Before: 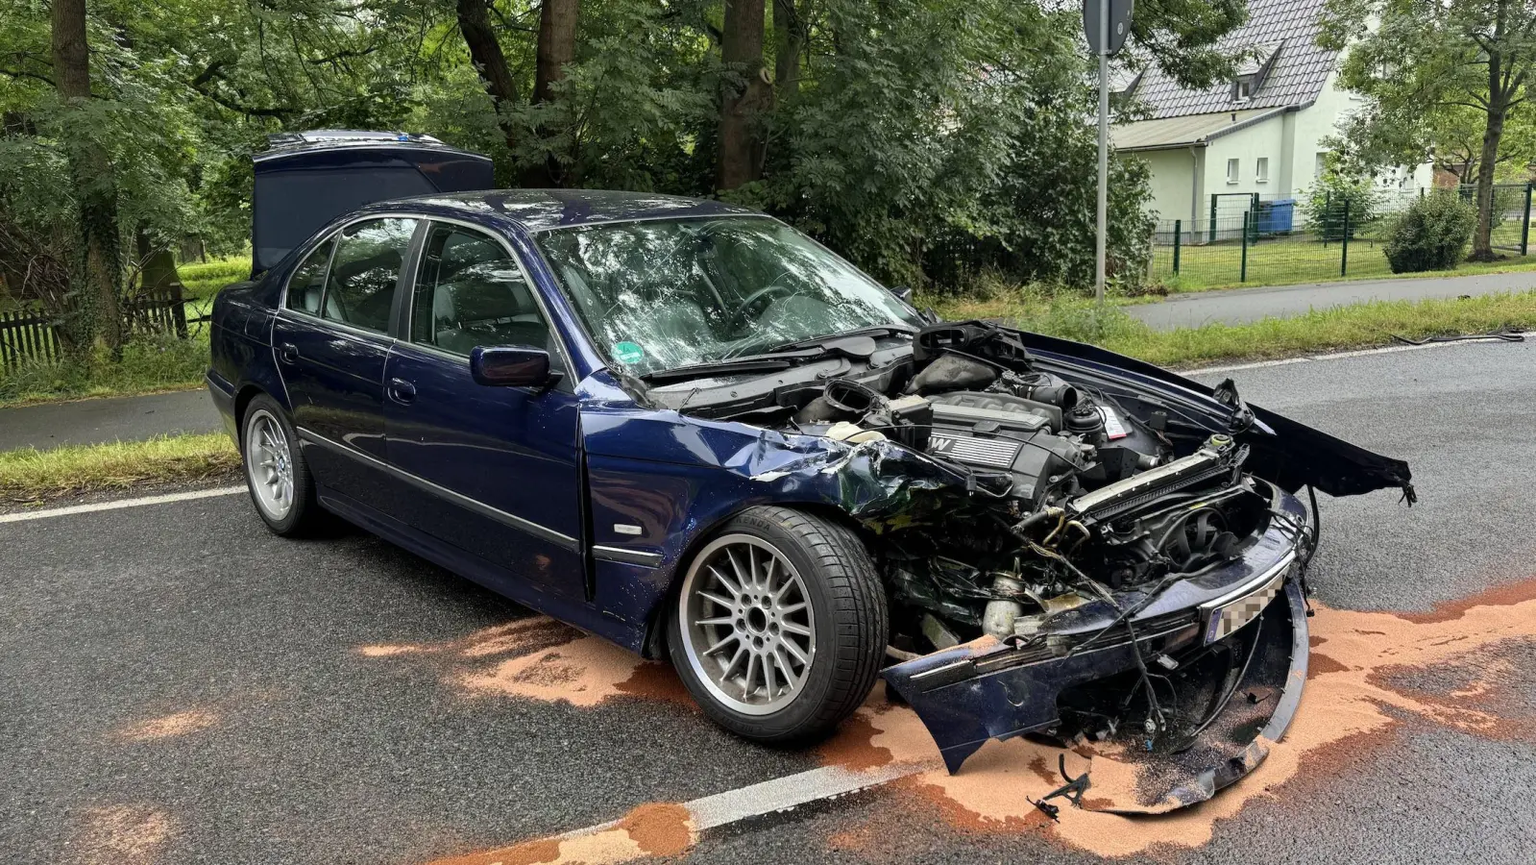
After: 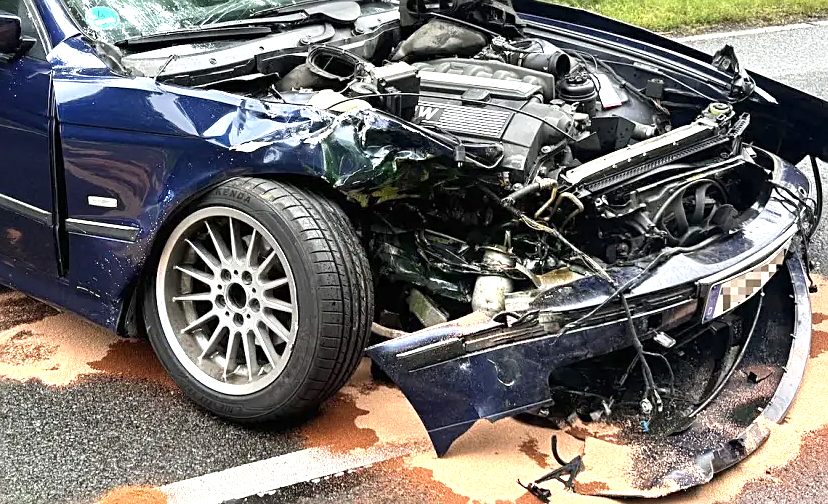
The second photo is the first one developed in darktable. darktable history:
crop: left 34.479%, top 38.822%, right 13.718%, bottom 5.172%
sharpen: on, module defaults
exposure: black level correction 0, exposure 1.1 EV, compensate exposure bias true, compensate highlight preservation false
